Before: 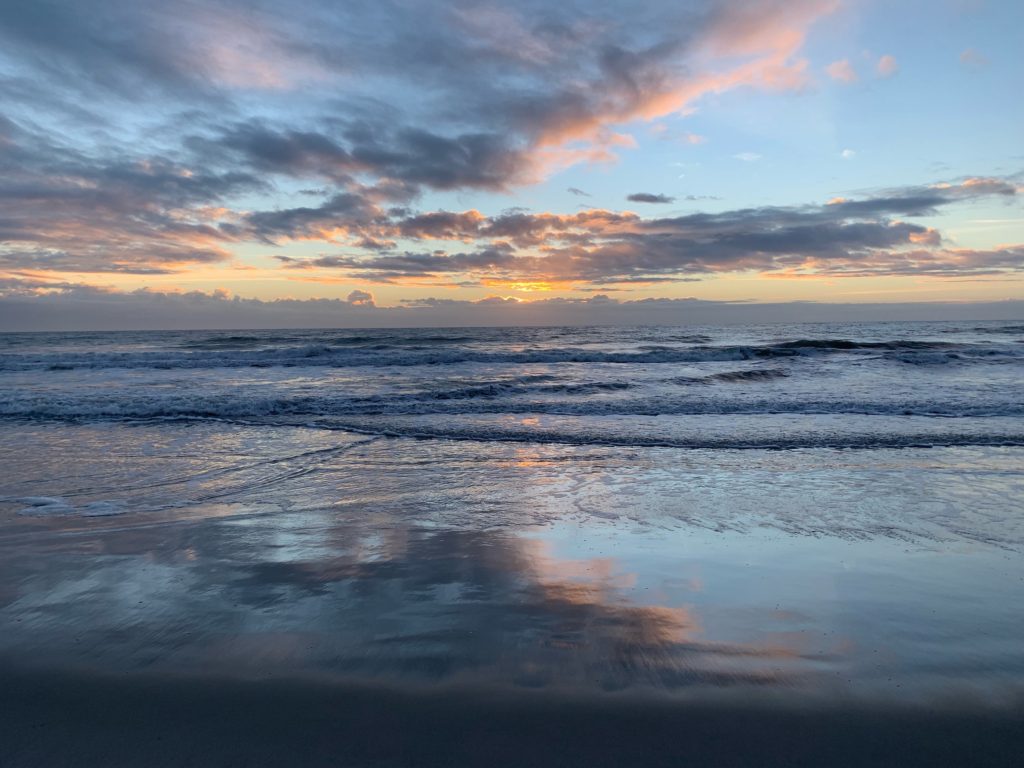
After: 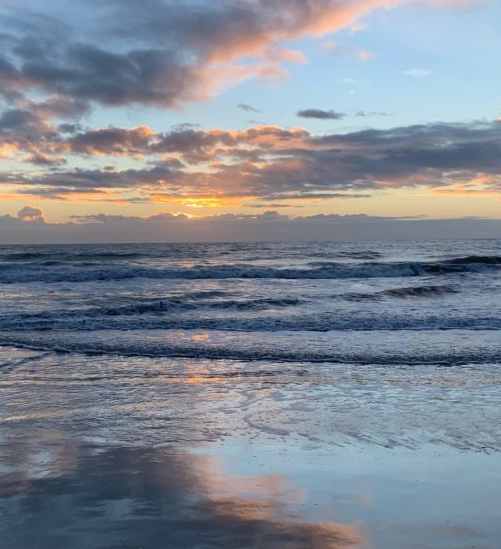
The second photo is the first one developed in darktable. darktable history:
crop: left 32.236%, top 10.939%, right 18.805%, bottom 17.461%
